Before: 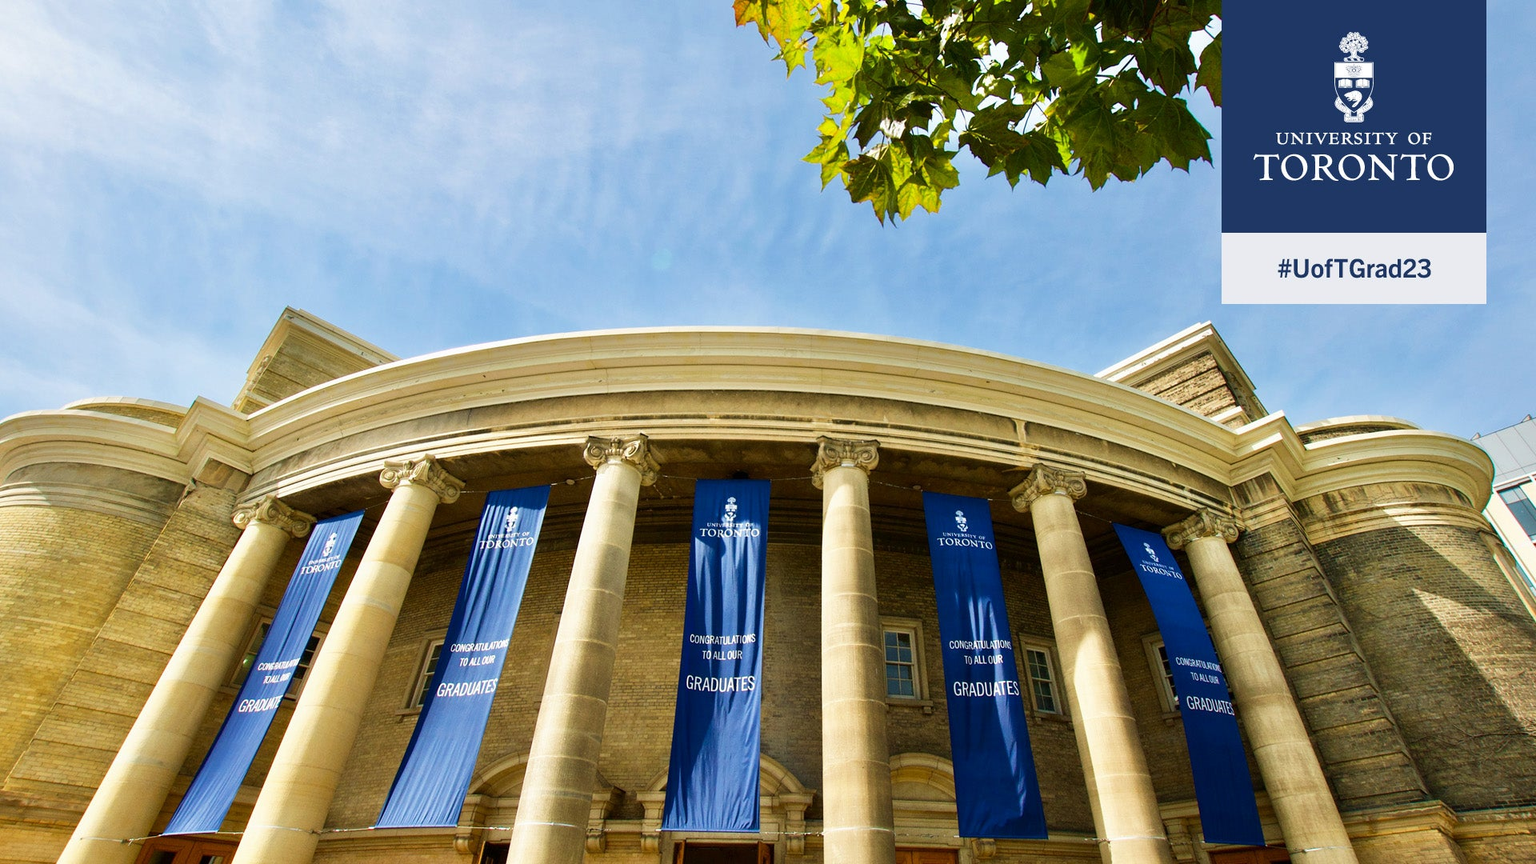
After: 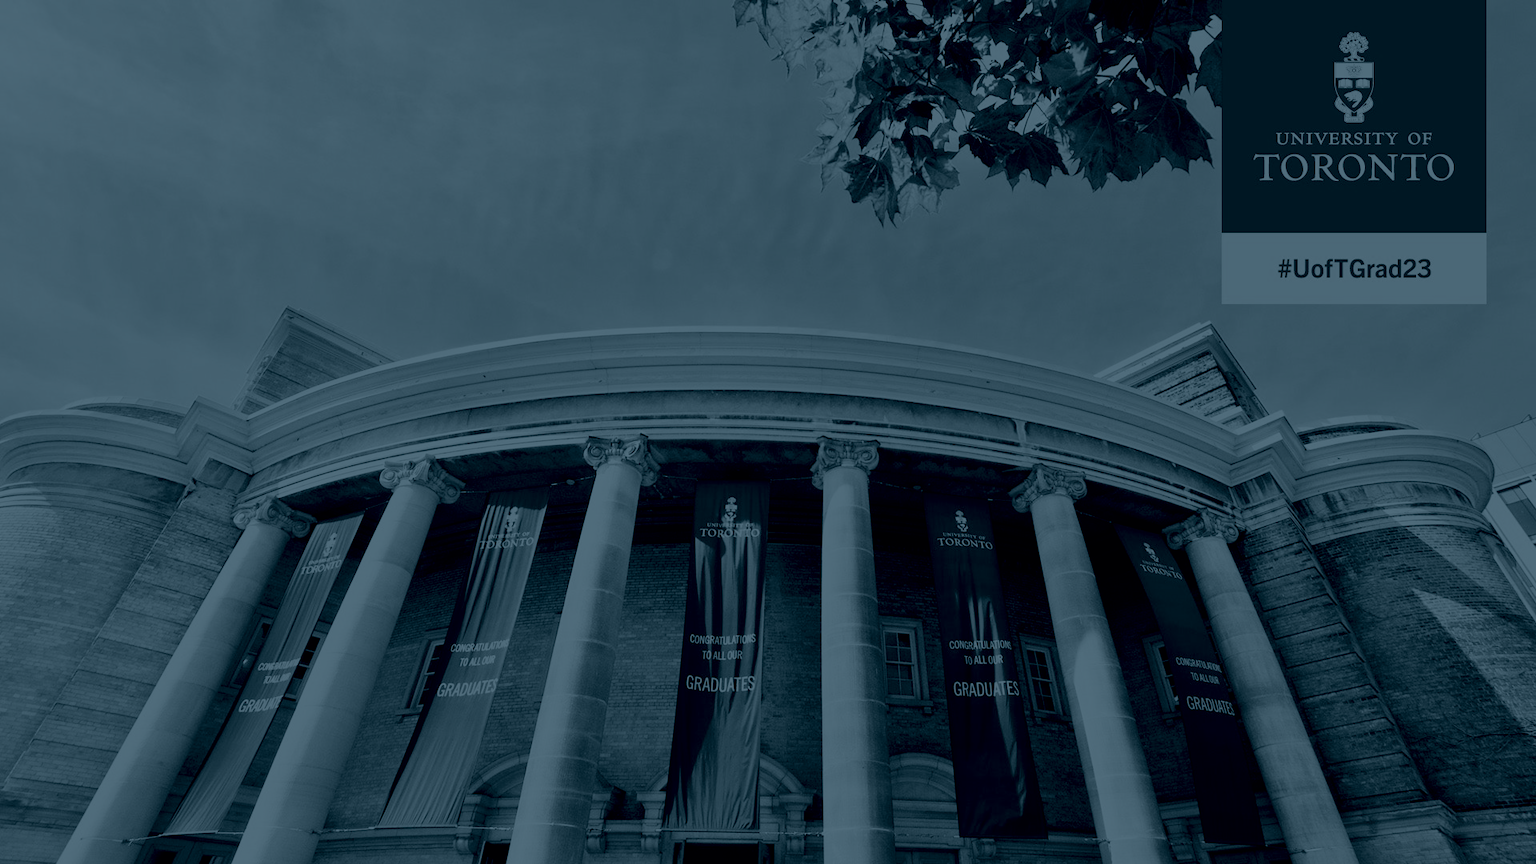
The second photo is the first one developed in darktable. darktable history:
filmic rgb: black relative exposure -6.98 EV, white relative exposure 5.63 EV, hardness 2.86
velvia: on, module defaults
colorize: hue 194.4°, saturation 29%, source mix 61.75%, lightness 3.98%, version 1
